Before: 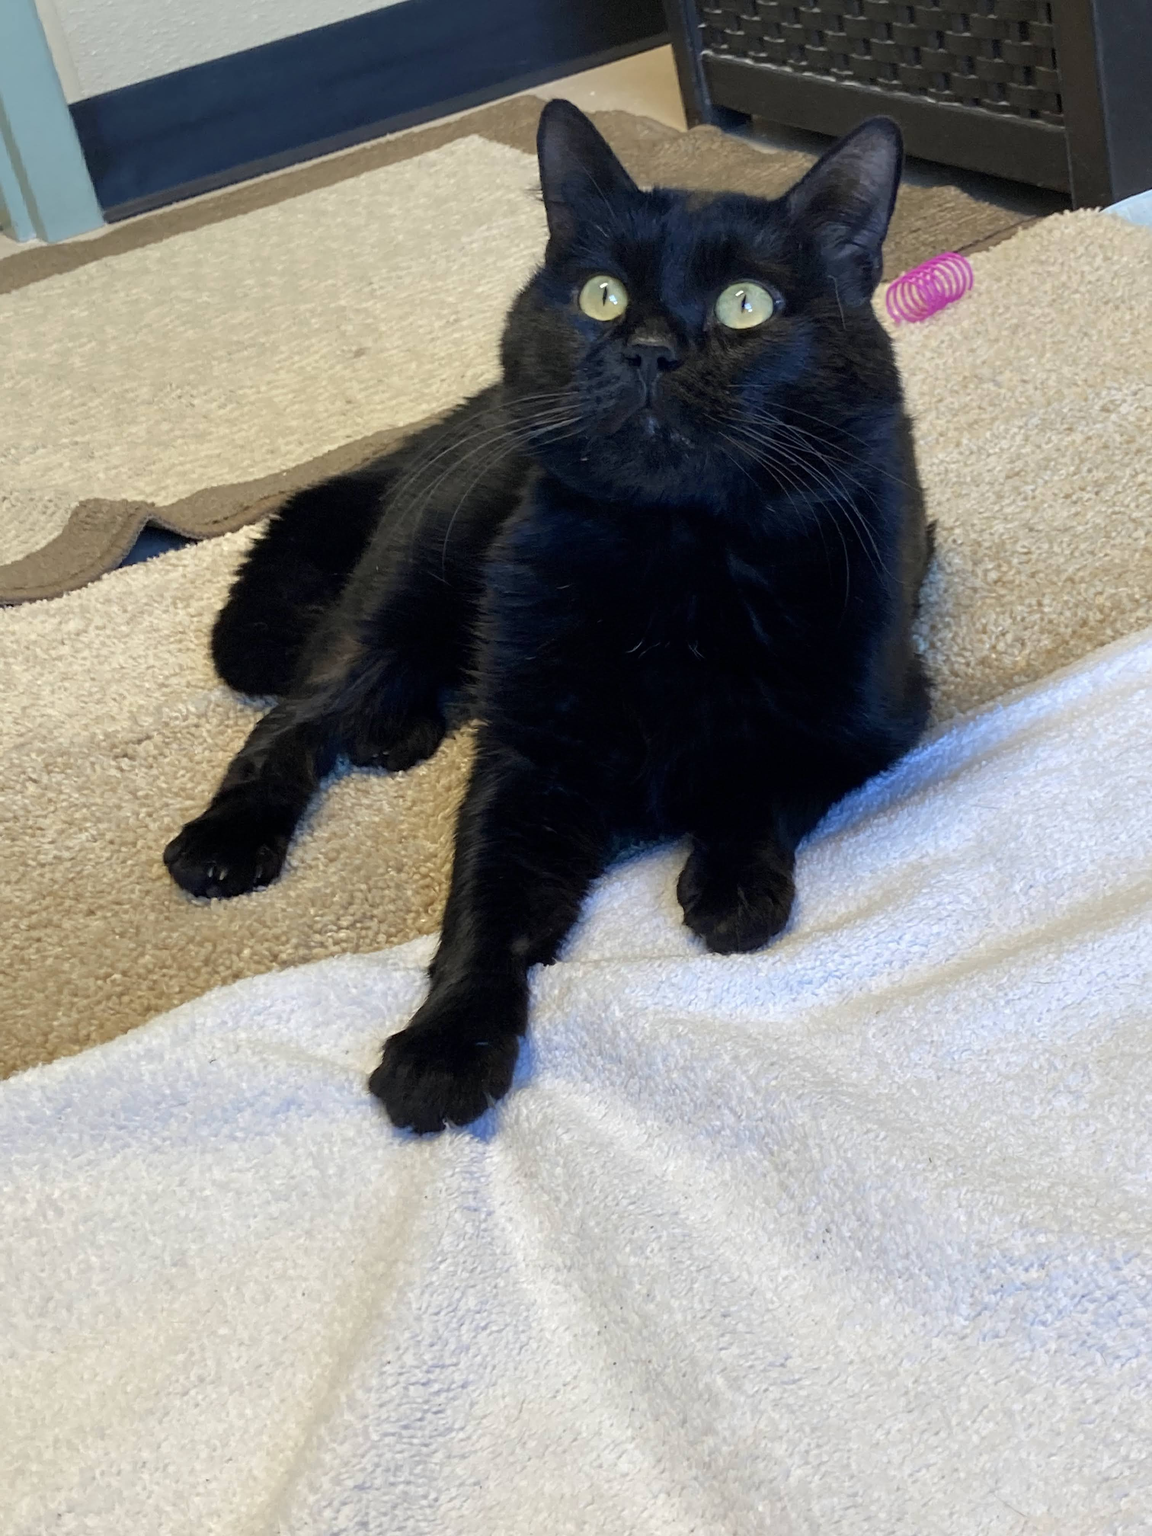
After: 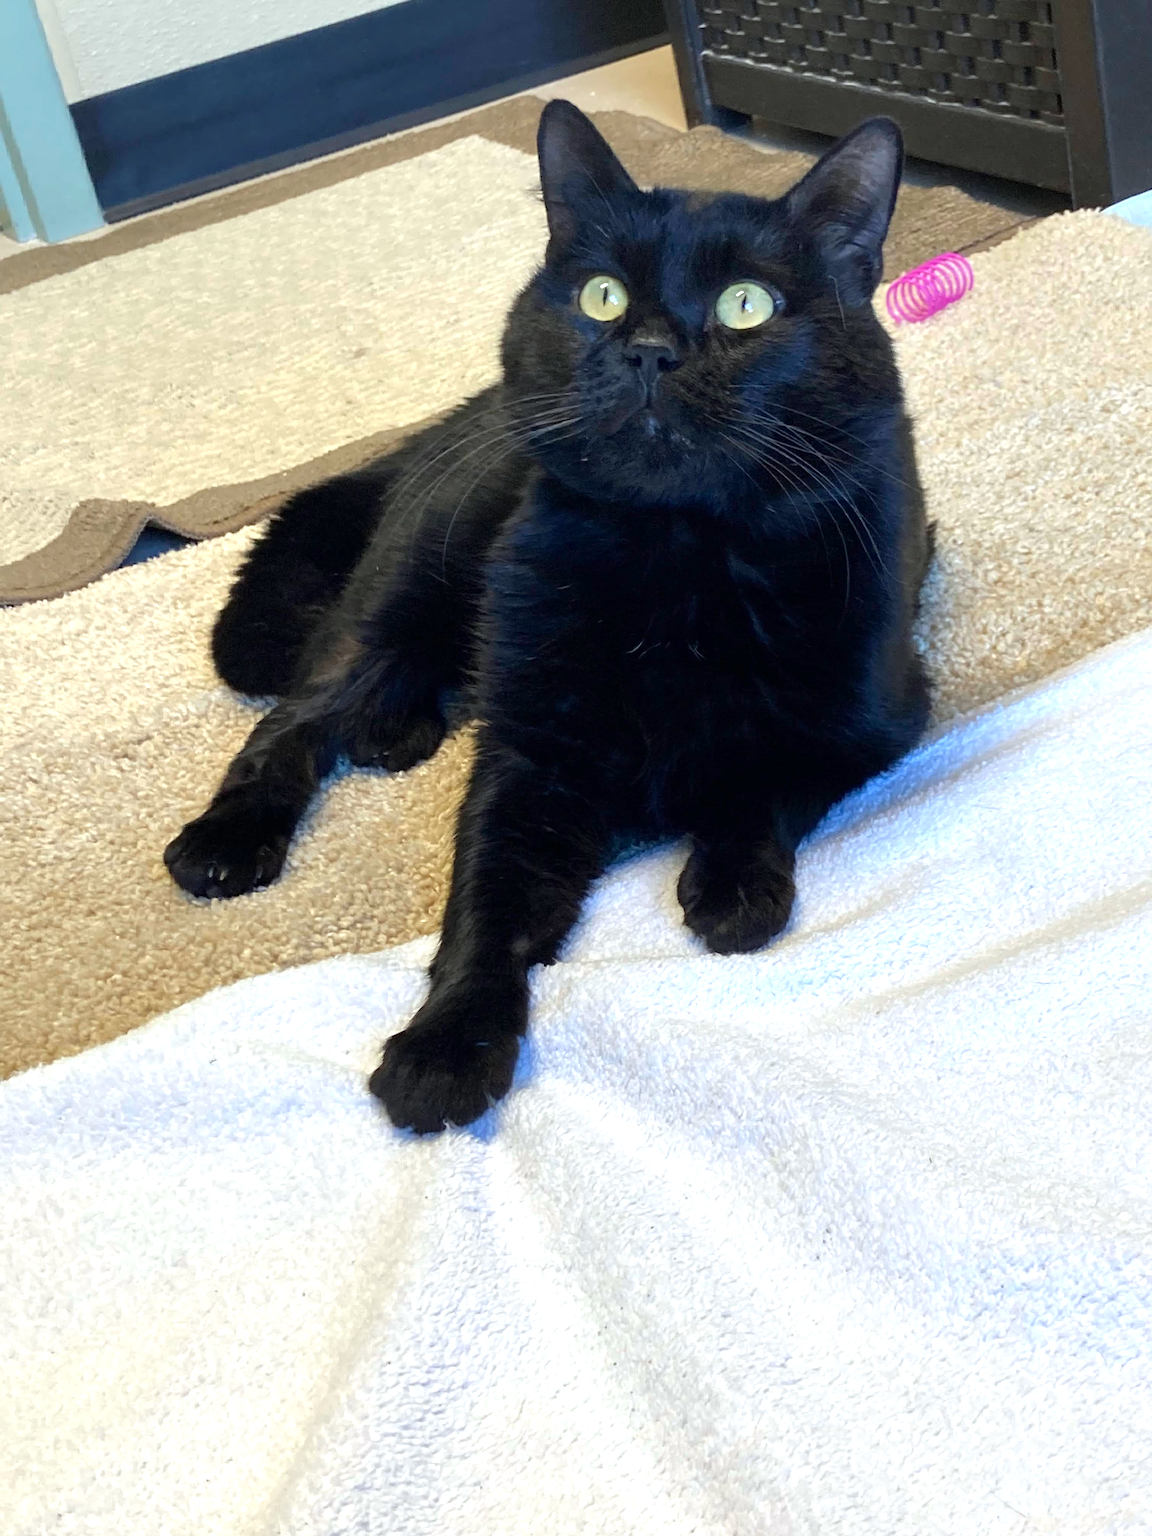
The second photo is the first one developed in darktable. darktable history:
white balance: red 0.982, blue 1.018
exposure: exposure 0.564 EV, compensate highlight preservation false
